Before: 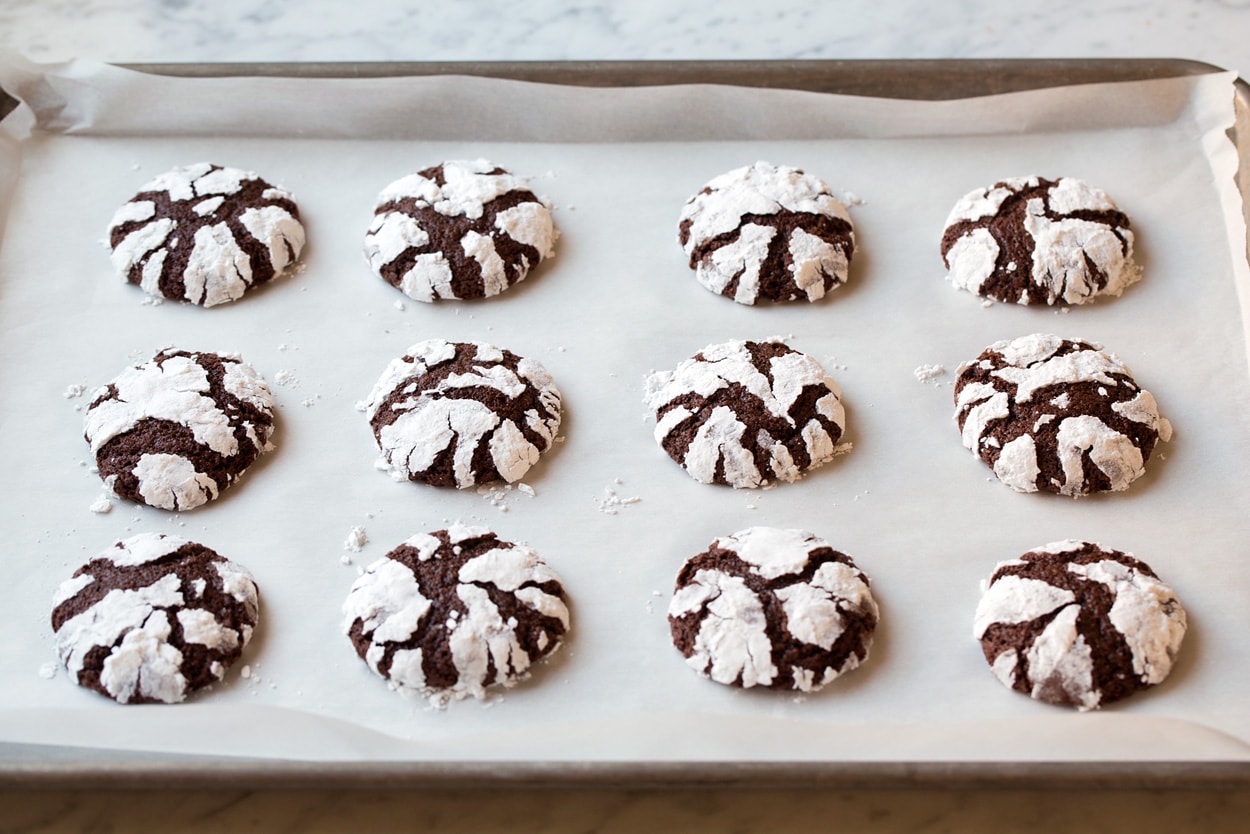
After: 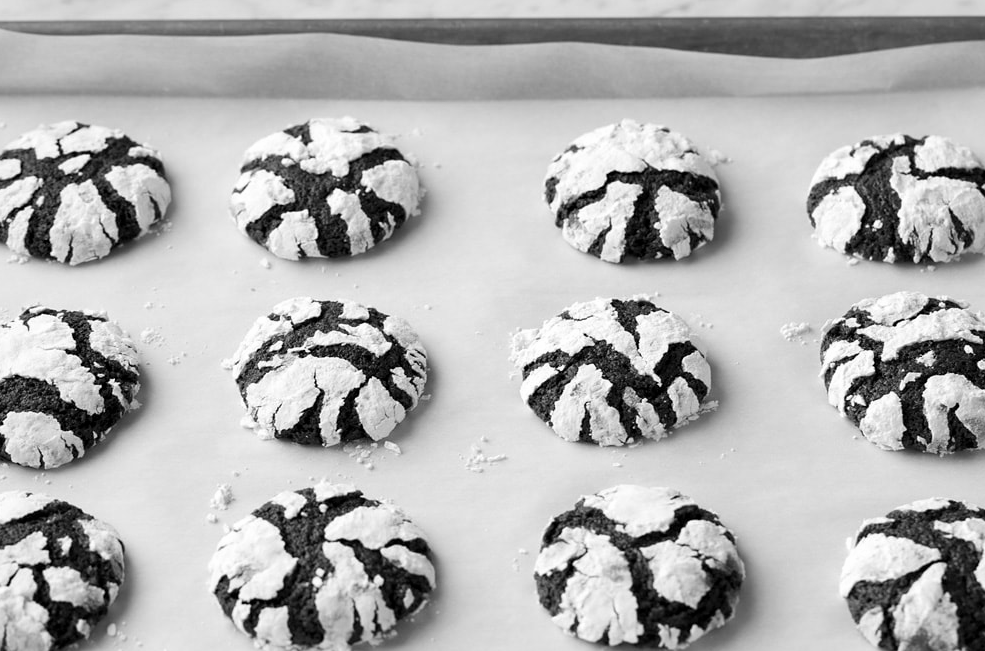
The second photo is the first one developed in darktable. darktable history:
color balance: lift [0.998, 0.998, 1.001, 1.002], gamma [0.995, 1.025, 0.992, 0.975], gain [0.995, 1.02, 0.997, 0.98]
monochrome: a 1.94, b -0.638
crop and rotate: left 10.77%, top 5.1%, right 10.41%, bottom 16.76%
